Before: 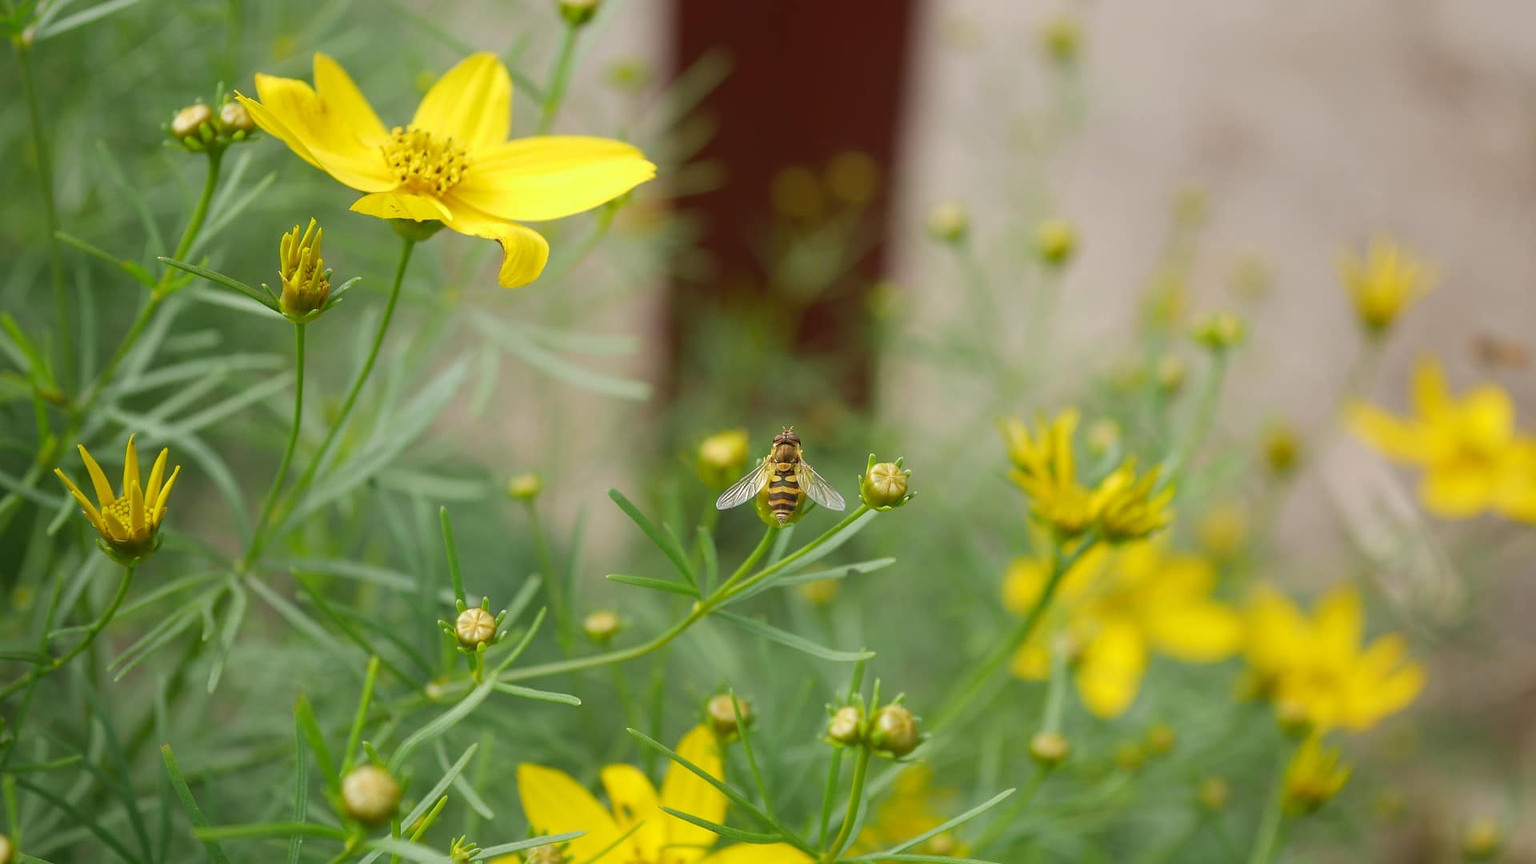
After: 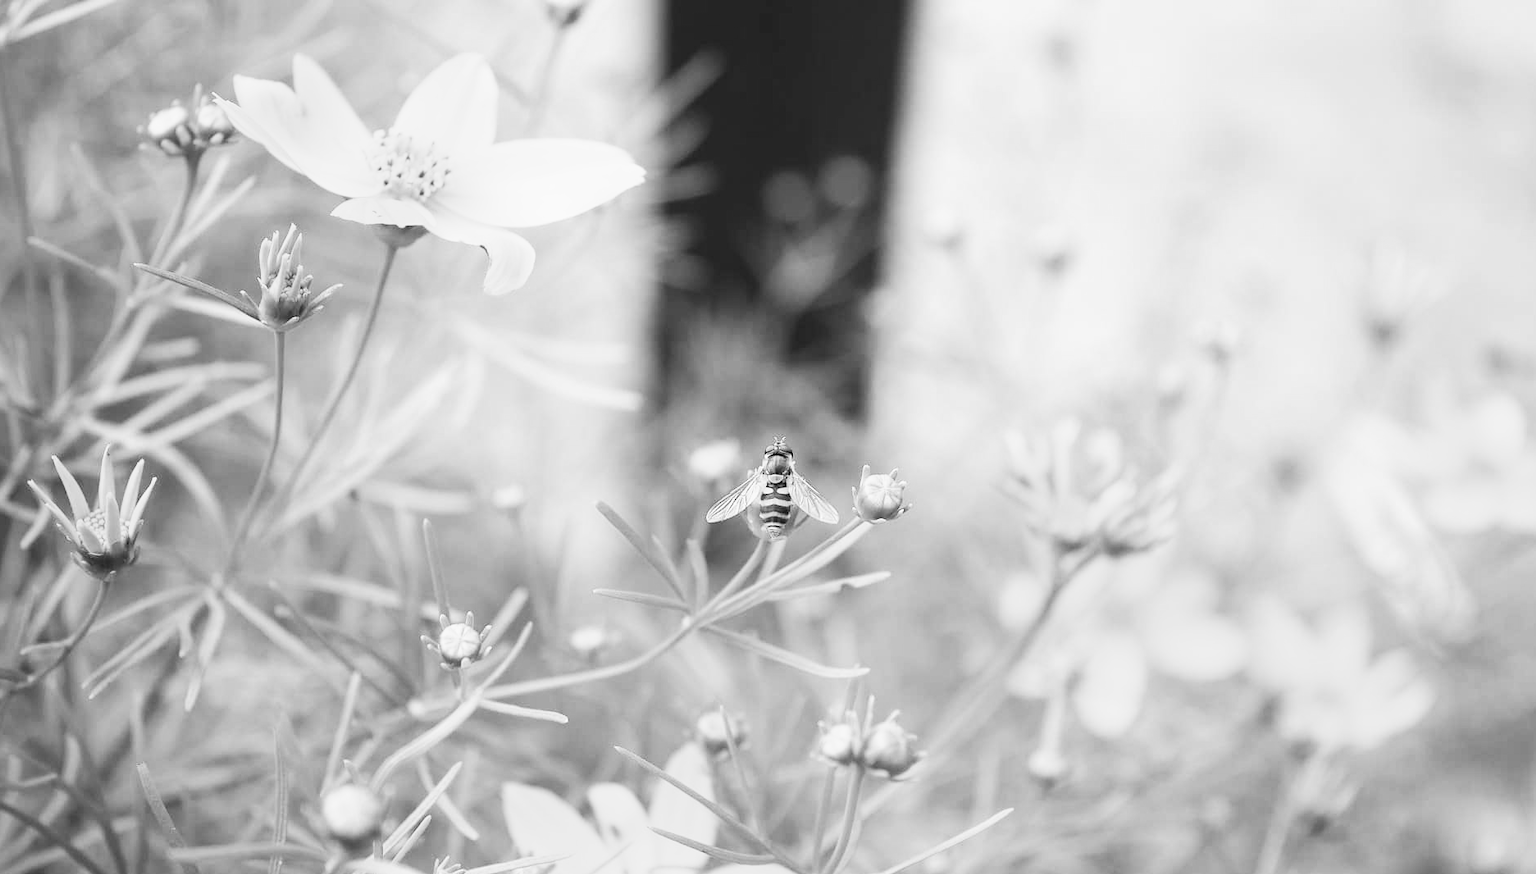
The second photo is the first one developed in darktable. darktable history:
crop and rotate: left 1.774%, right 0.633%, bottom 1.28%
base curve: curves: ch0 [(0, 0) (0.007, 0.004) (0.027, 0.03) (0.046, 0.07) (0.207, 0.54) (0.442, 0.872) (0.673, 0.972) (1, 1)], preserve colors none
monochrome: on, module defaults
